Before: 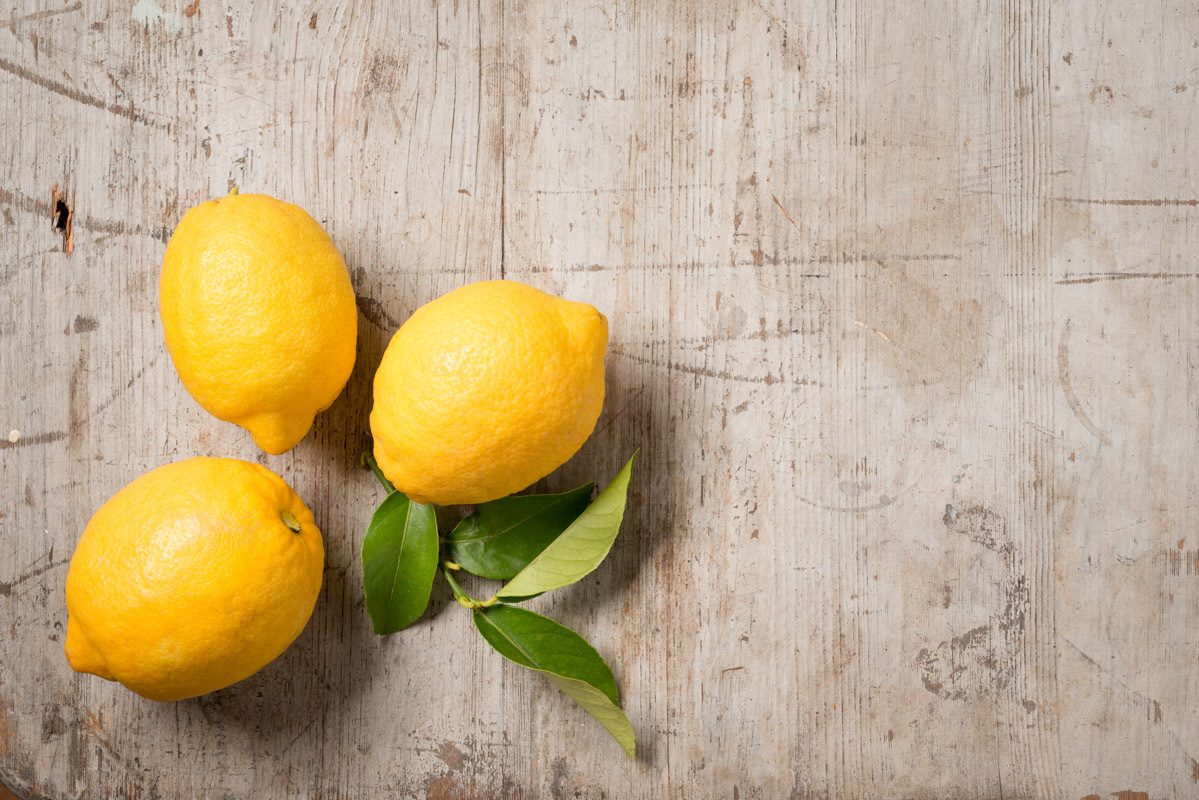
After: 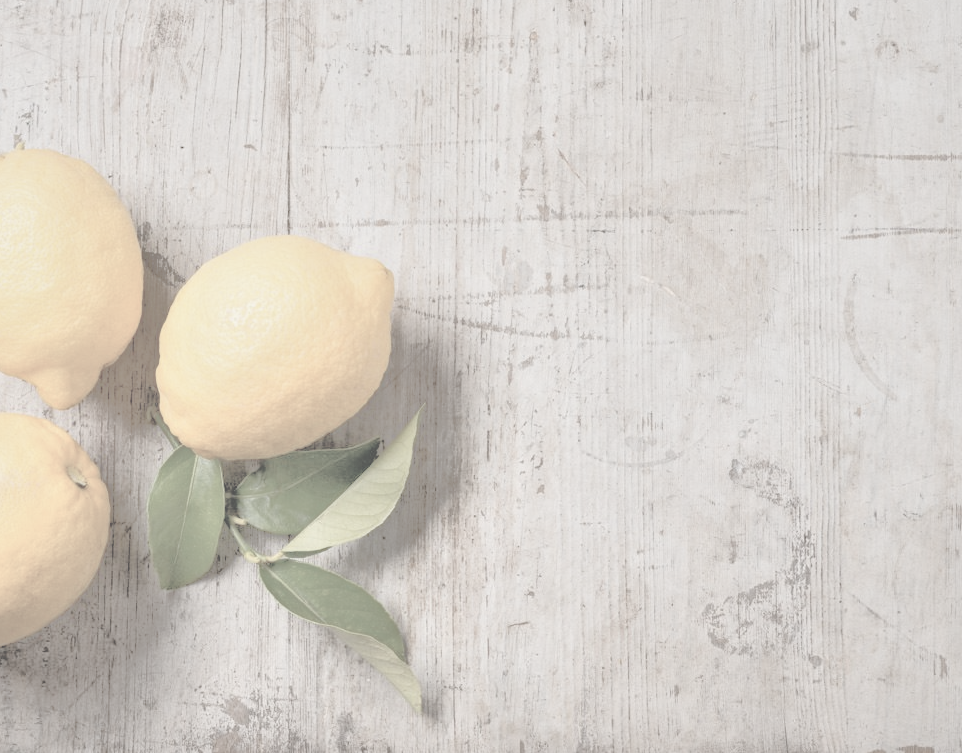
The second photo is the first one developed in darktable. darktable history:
contrast brightness saturation: contrast -0.32, brightness 0.75, saturation -0.78
crop and rotate: left 17.959%, top 5.771%, right 1.742%
local contrast: detail 154%
tone equalizer: -8 EV -0.528 EV, -7 EV -0.319 EV, -6 EV -0.083 EV, -5 EV 0.413 EV, -4 EV 0.985 EV, -3 EV 0.791 EV, -2 EV -0.01 EV, -1 EV 0.14 EV, +0 EV -0.012 EV, smoothing 1
haze removal: compatibility mode true, adaptive false
